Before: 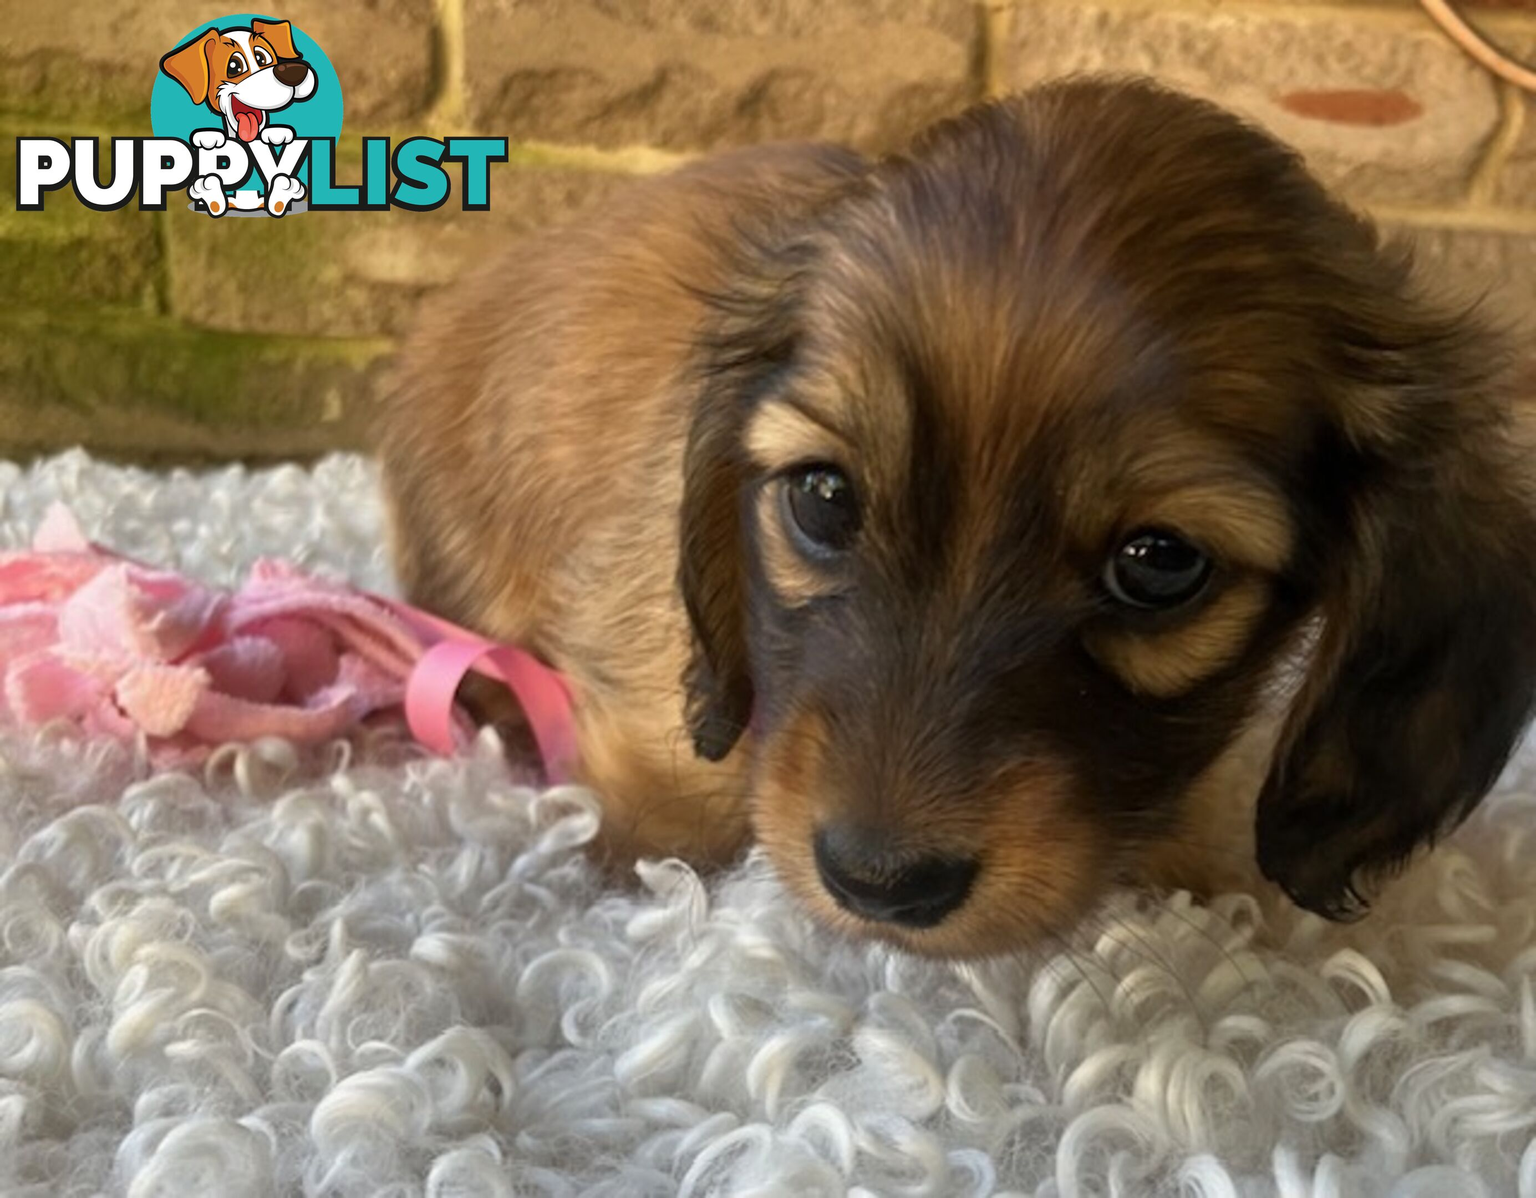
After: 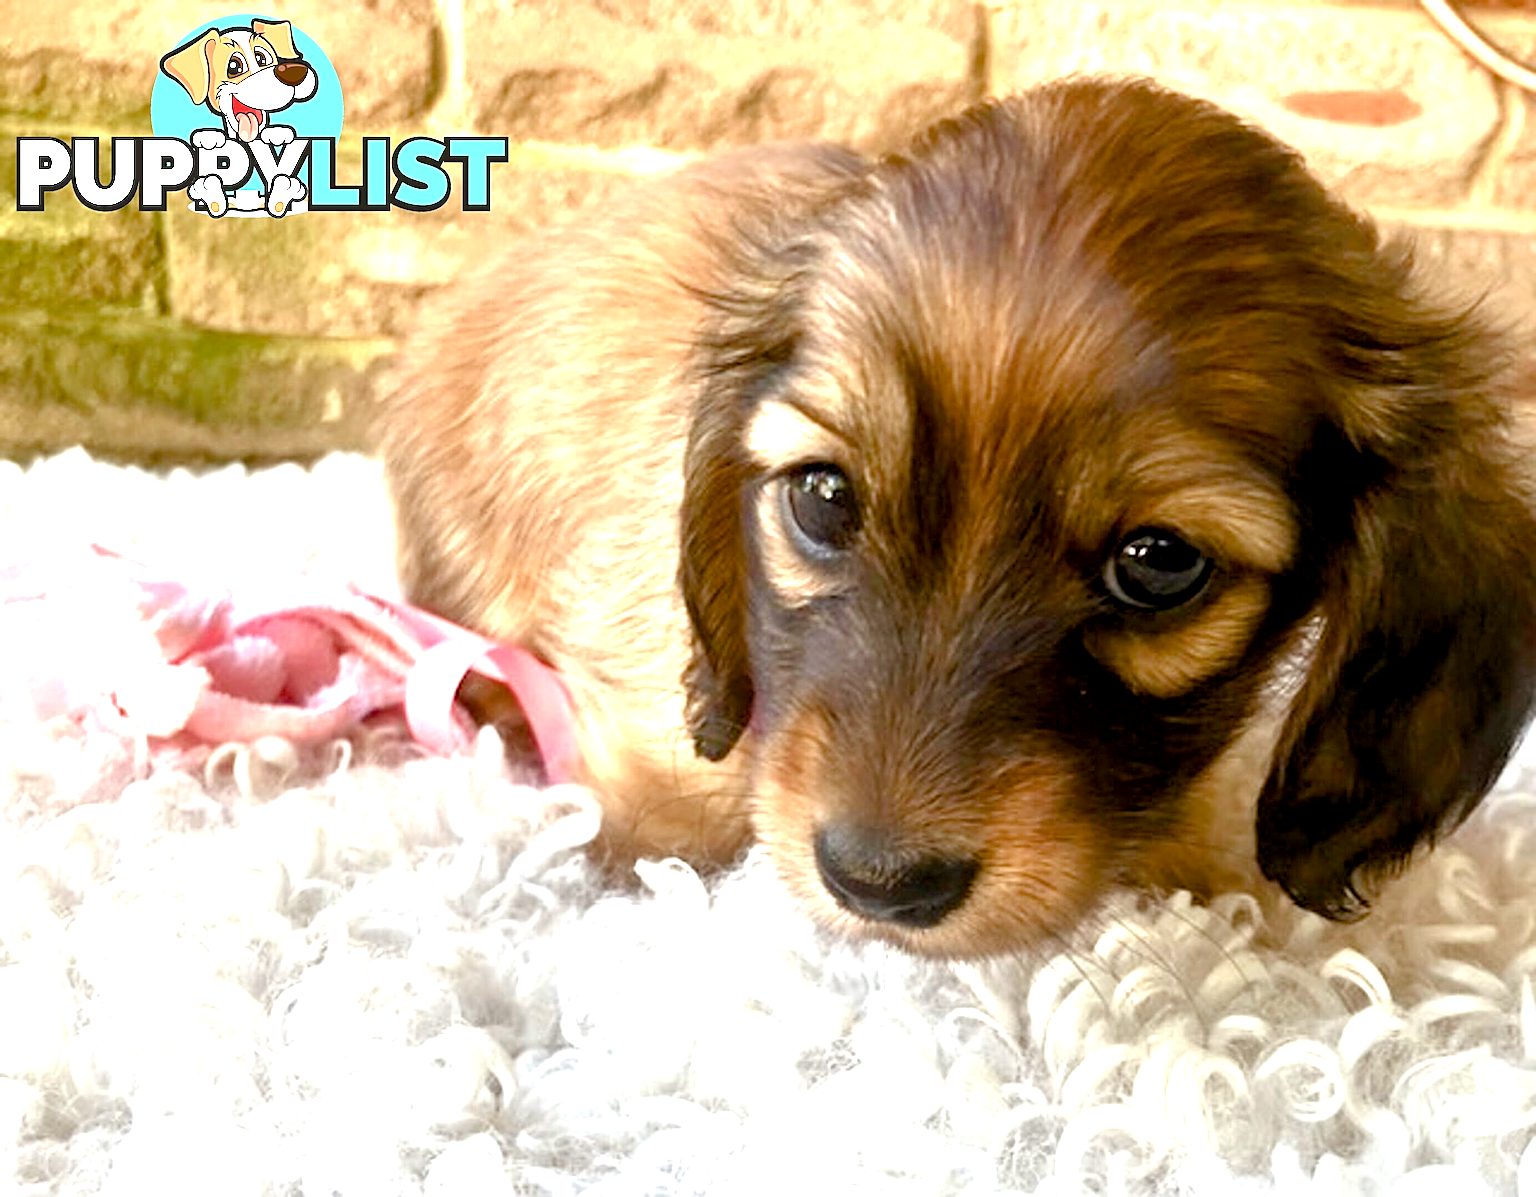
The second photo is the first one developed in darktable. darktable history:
exposure: black level correction 0, exposure 1.76 EV, compensate highlight preservation false
color balance rgb: power › luminance -3.694%, power › chroma 0.587%, power › hue 38.8°, perceptual saturation grading › global saturation 20%, perceptual saturation grading › highlights -50.356%, perceptual saturation grading › shadows 31.207%
sharpen: radius 2.578, amount 0.683
